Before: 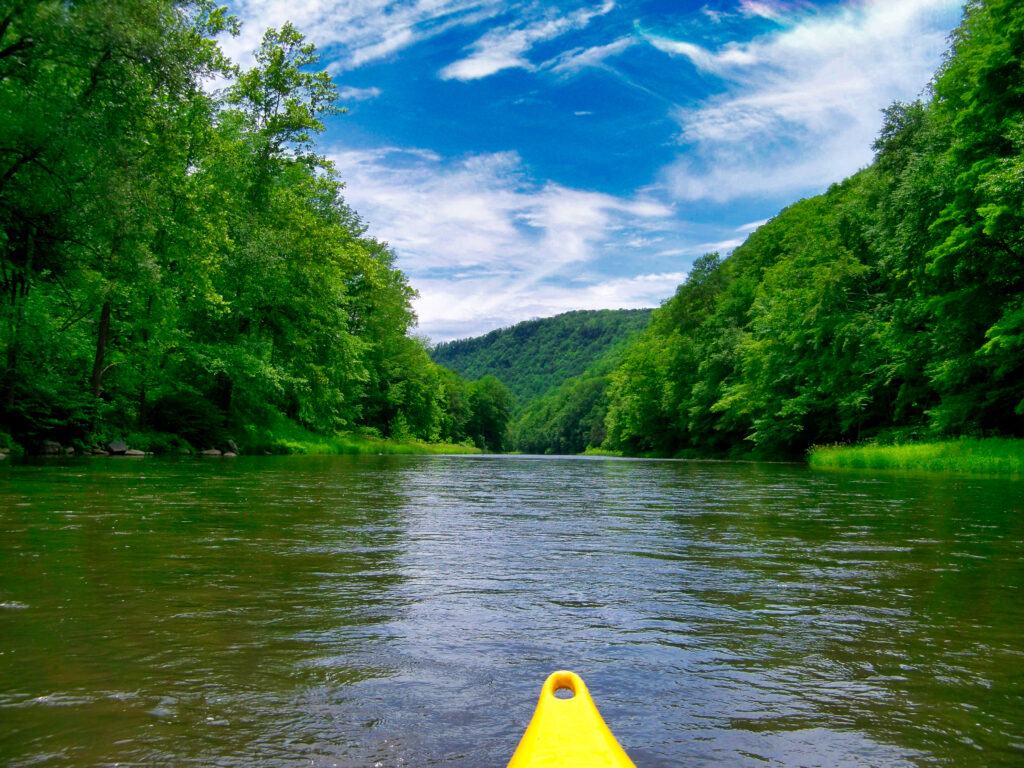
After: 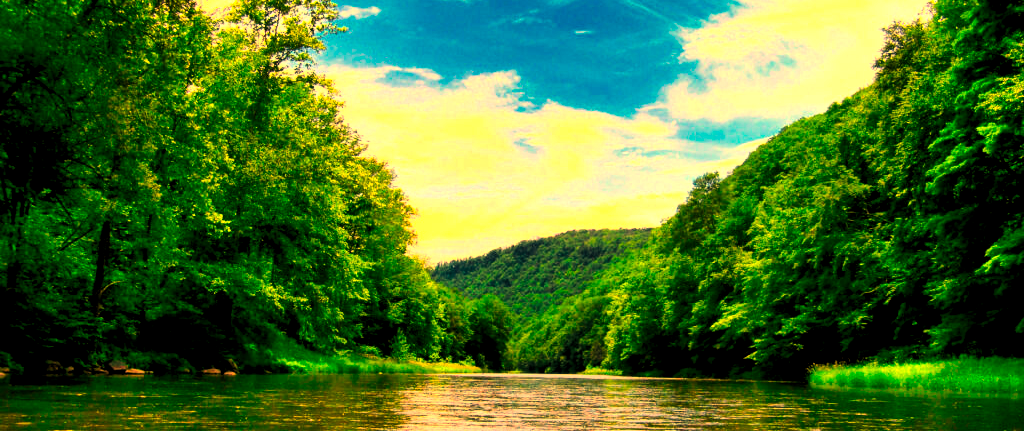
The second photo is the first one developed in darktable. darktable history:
exposure: compensate highlight preservation false
white balance: red 1.467, blue 0.684
levels: levels [0.129, 0.519, 0.867]
crop and rotate: top 10.605%, bottom 33.274%
contrast brightness saturation: contrast 0.2, brightness 0.2, saturation 0.8
